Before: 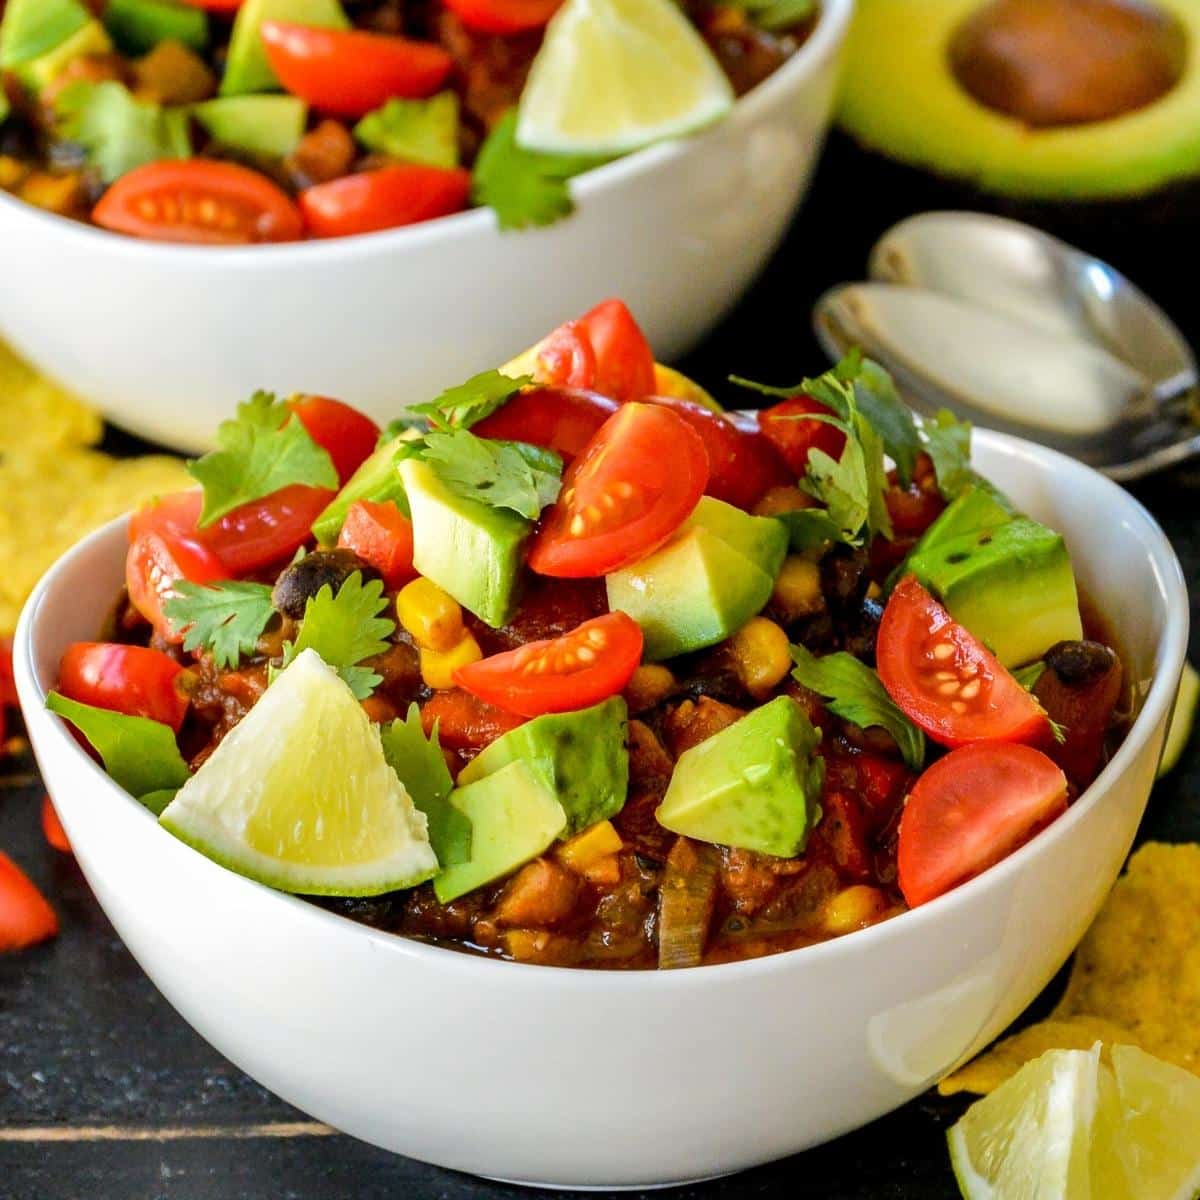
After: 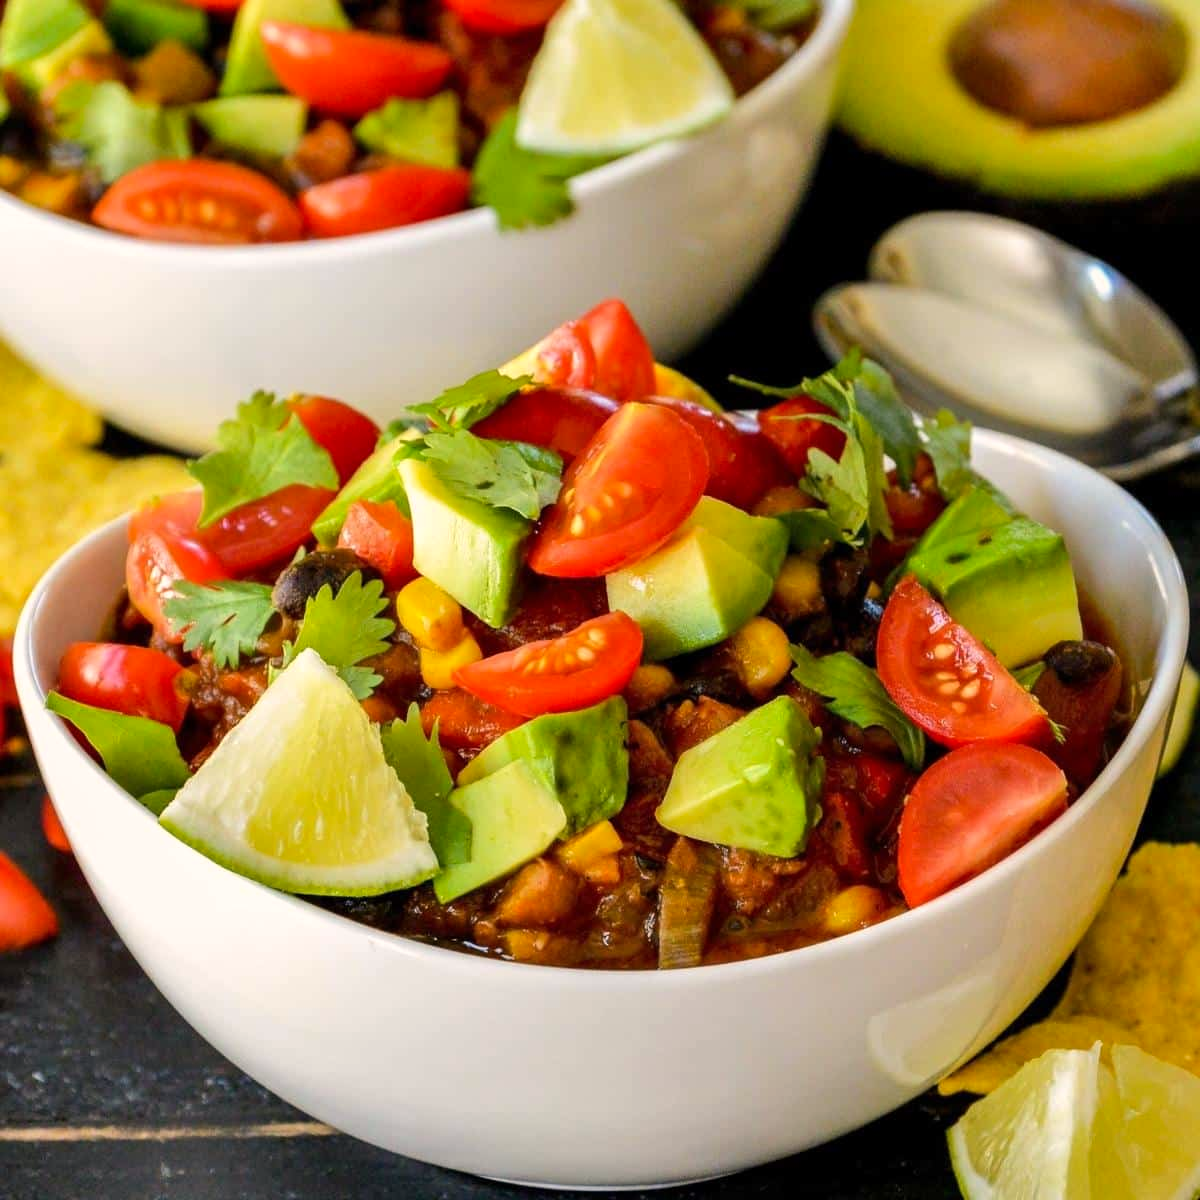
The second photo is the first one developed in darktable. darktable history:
color correction: highlights a* 3.66, highlights b* 5.14
